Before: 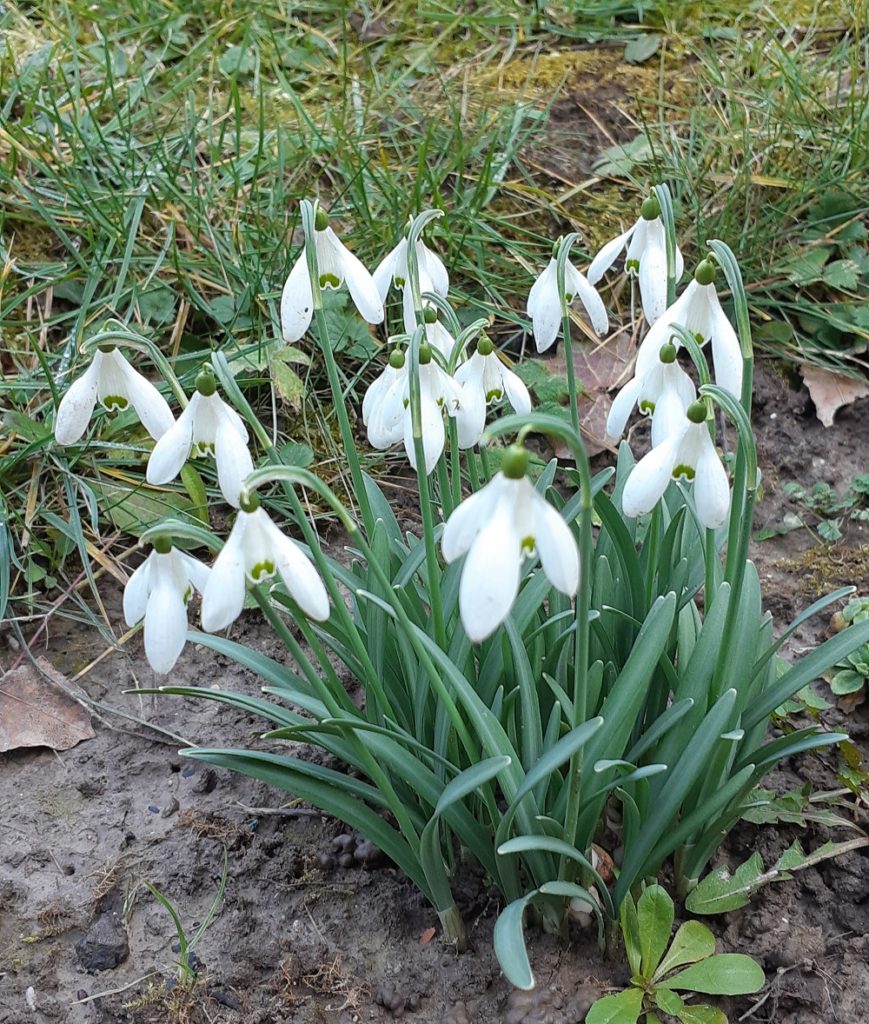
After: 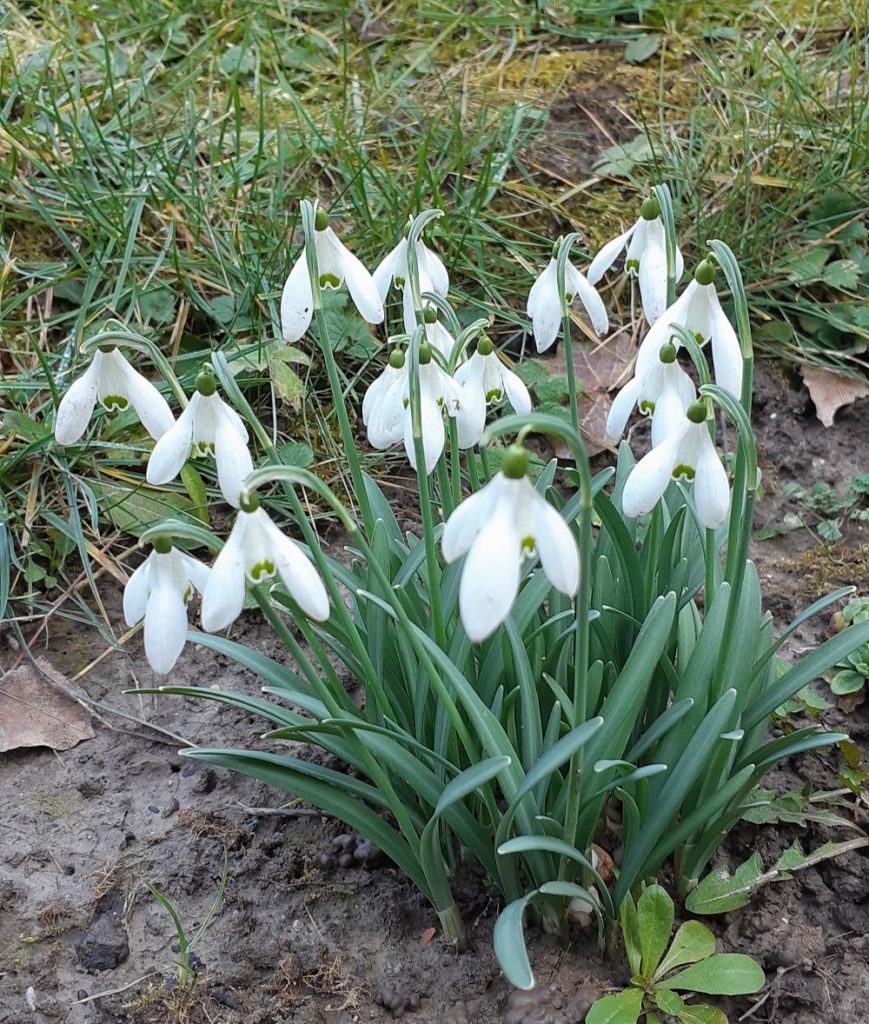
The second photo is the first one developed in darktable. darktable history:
exposure: exposure -0.045 EV, compensate exposure bias true, compensate highlight preservation false
